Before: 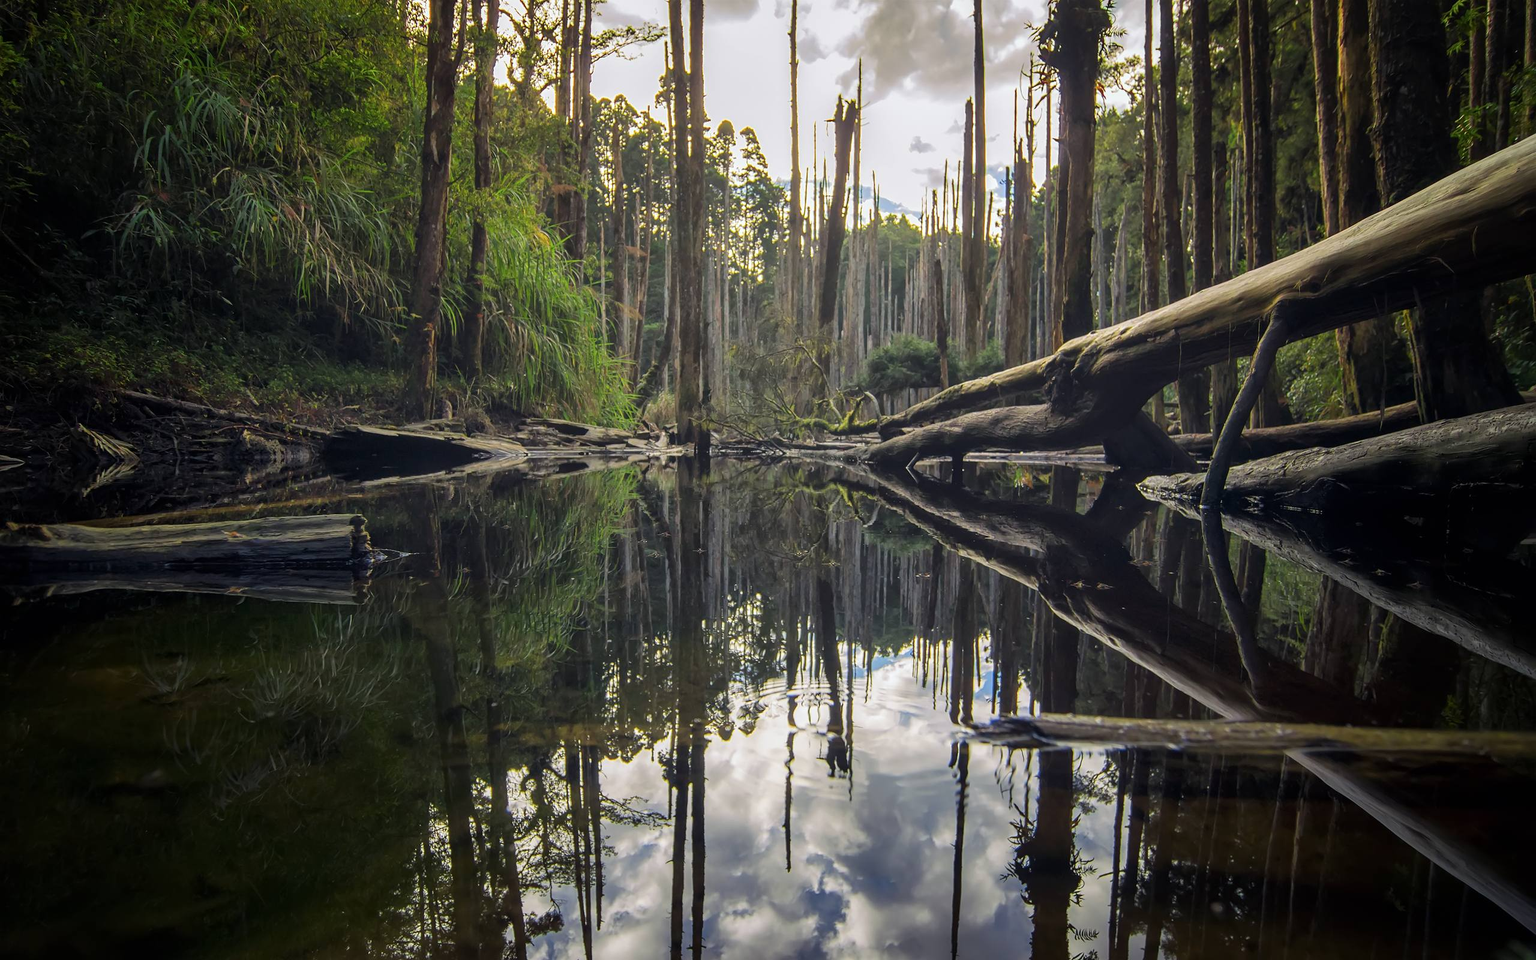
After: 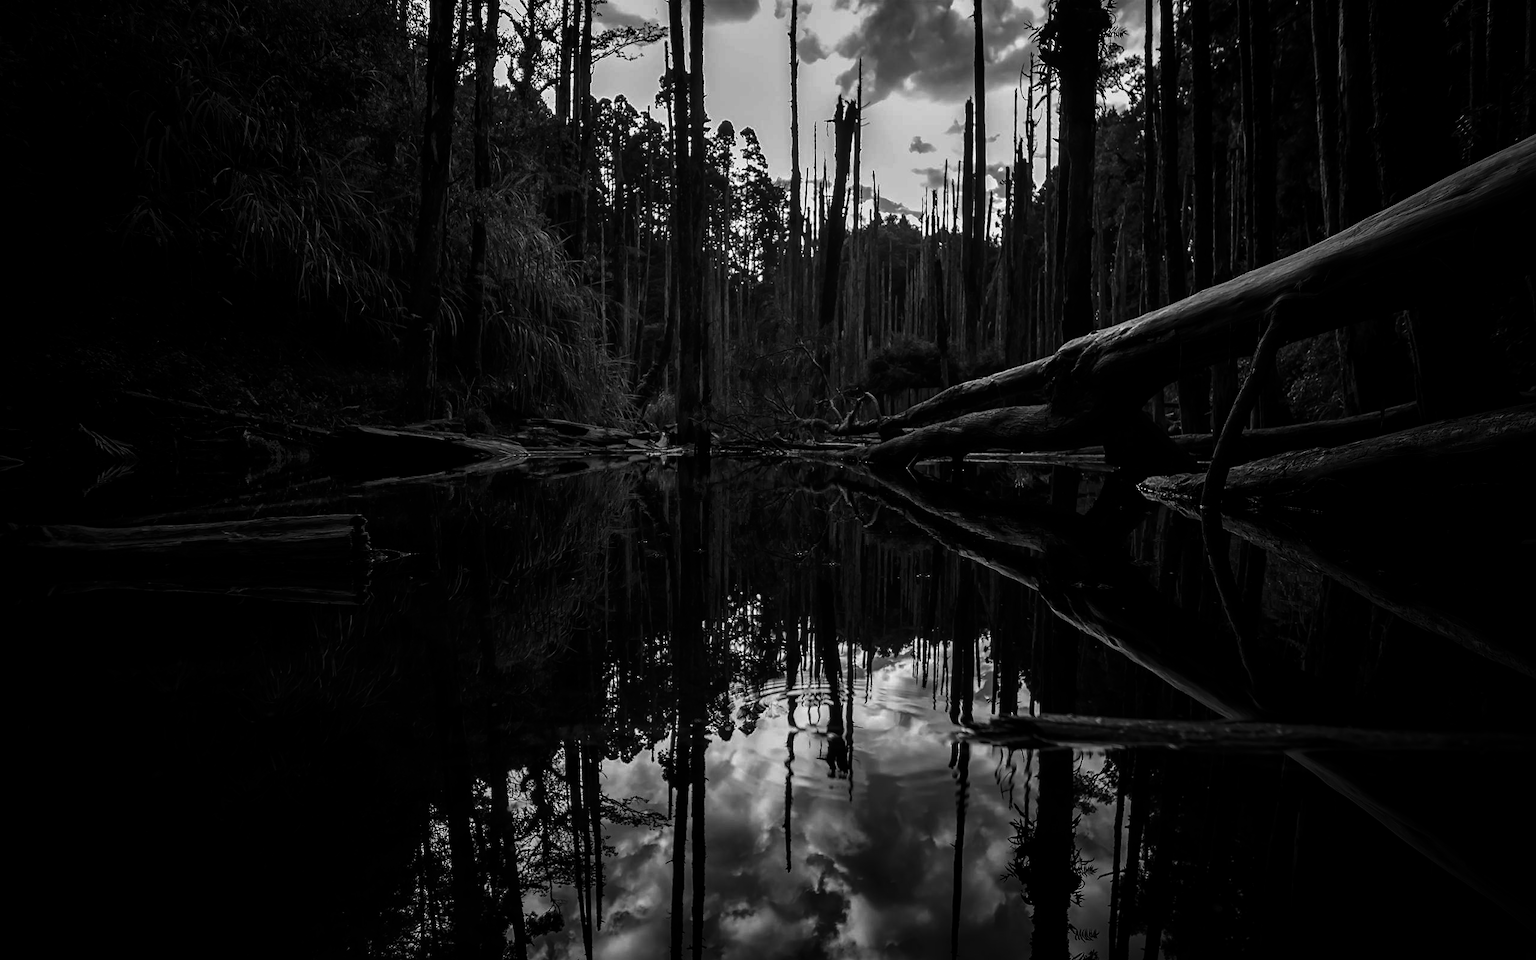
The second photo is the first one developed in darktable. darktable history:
vignetting: fall-off radius 93.87%
contrast brightness saturation: contrast 0.02, brightness -1, saturation -1
